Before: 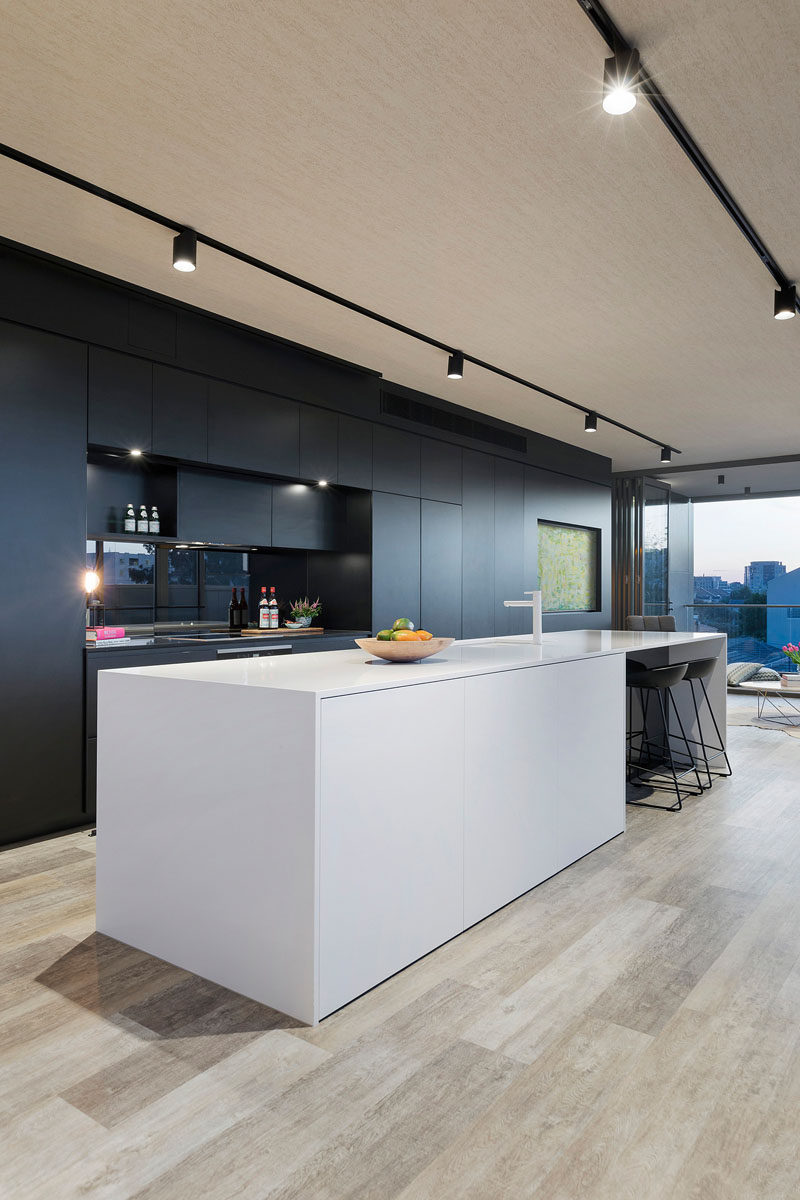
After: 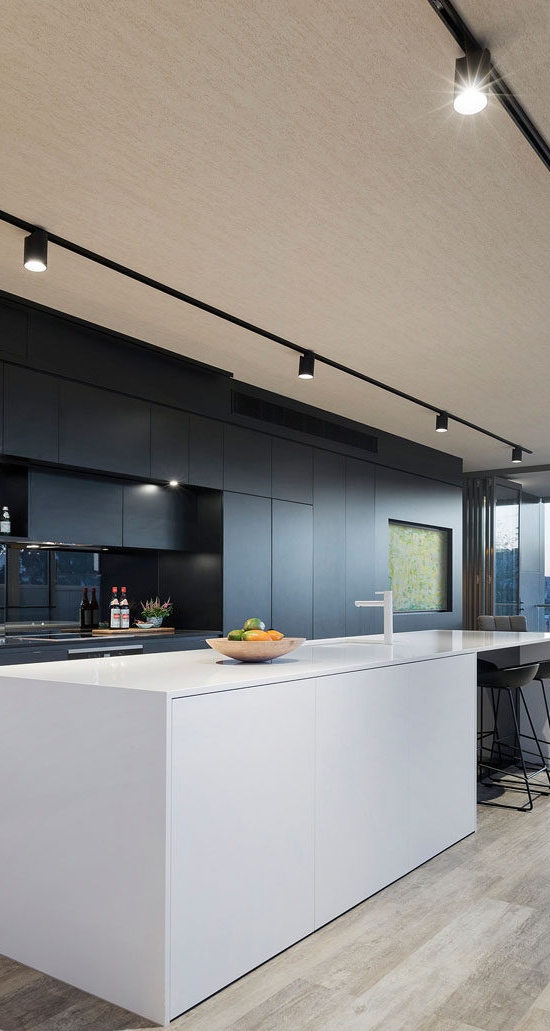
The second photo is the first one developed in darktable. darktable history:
crop: left 18.698%, right 12.427%, bottom 14.018%
